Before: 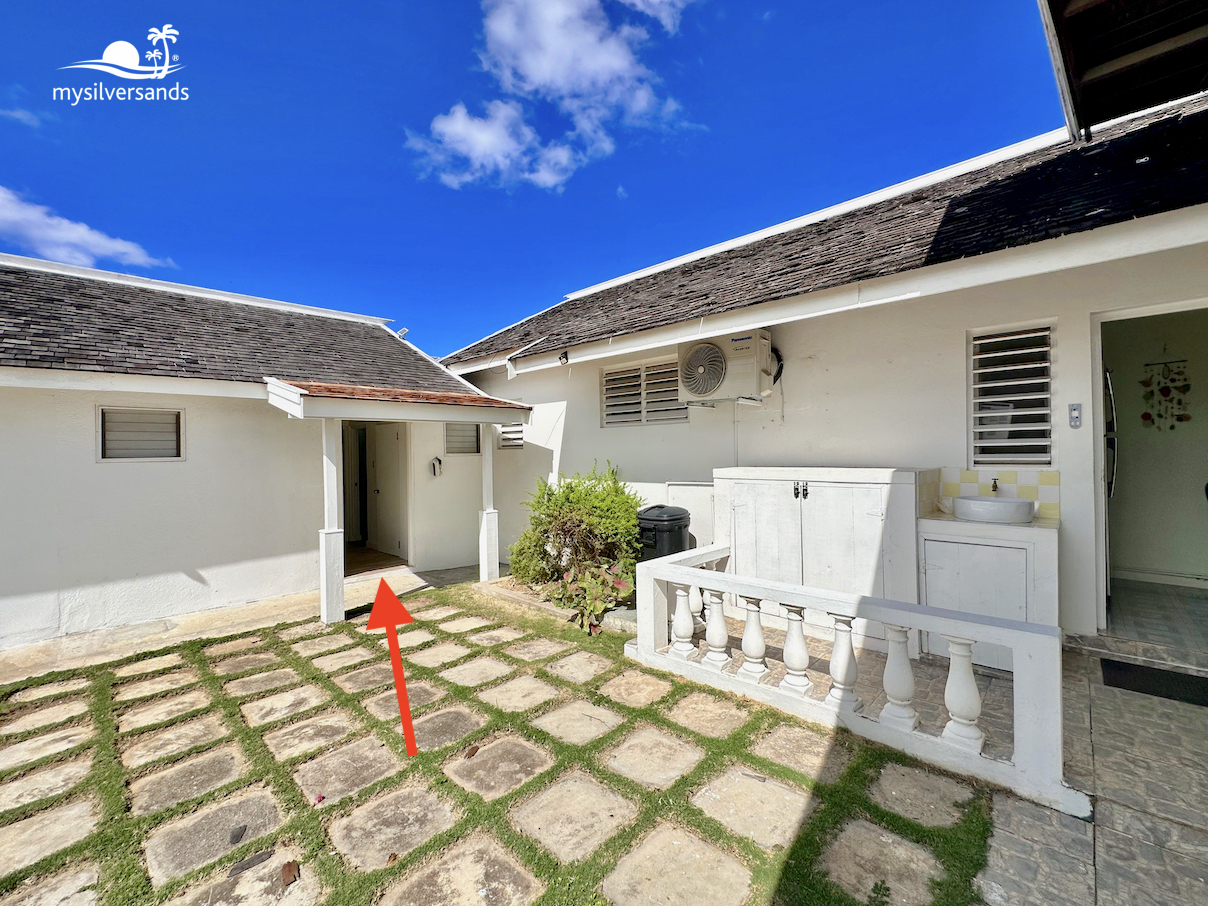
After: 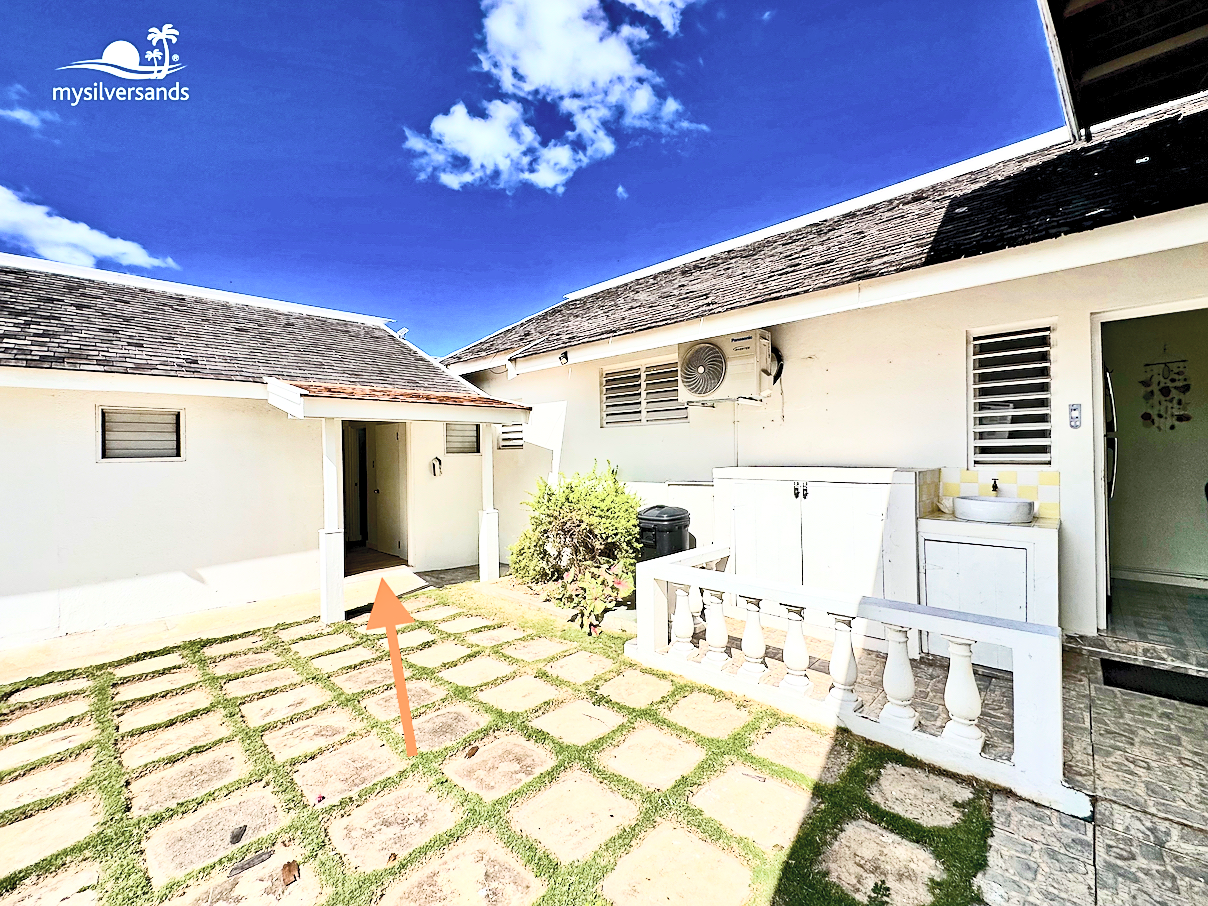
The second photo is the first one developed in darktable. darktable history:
sharpen: radius 1.507, amount 0.402, threshold 1.472
haze removal: strength 0.415, adaptive false
color balance rgb: perceptual saturation grading › global saturation 20%, perceptual saturation grading › highlights -24.994%, perceptual saturation grading › shadows 49.838%, perceptual brilliance grading › highlights 6.881%, perceptual brilliance grading › mid-tones 16.667%, perceptual brilliance grading › shadows -5.409%, global vibrance 9.673%
contrast brightness saturation: contrast 0.574, brightness 0.572, saturation -0.334
